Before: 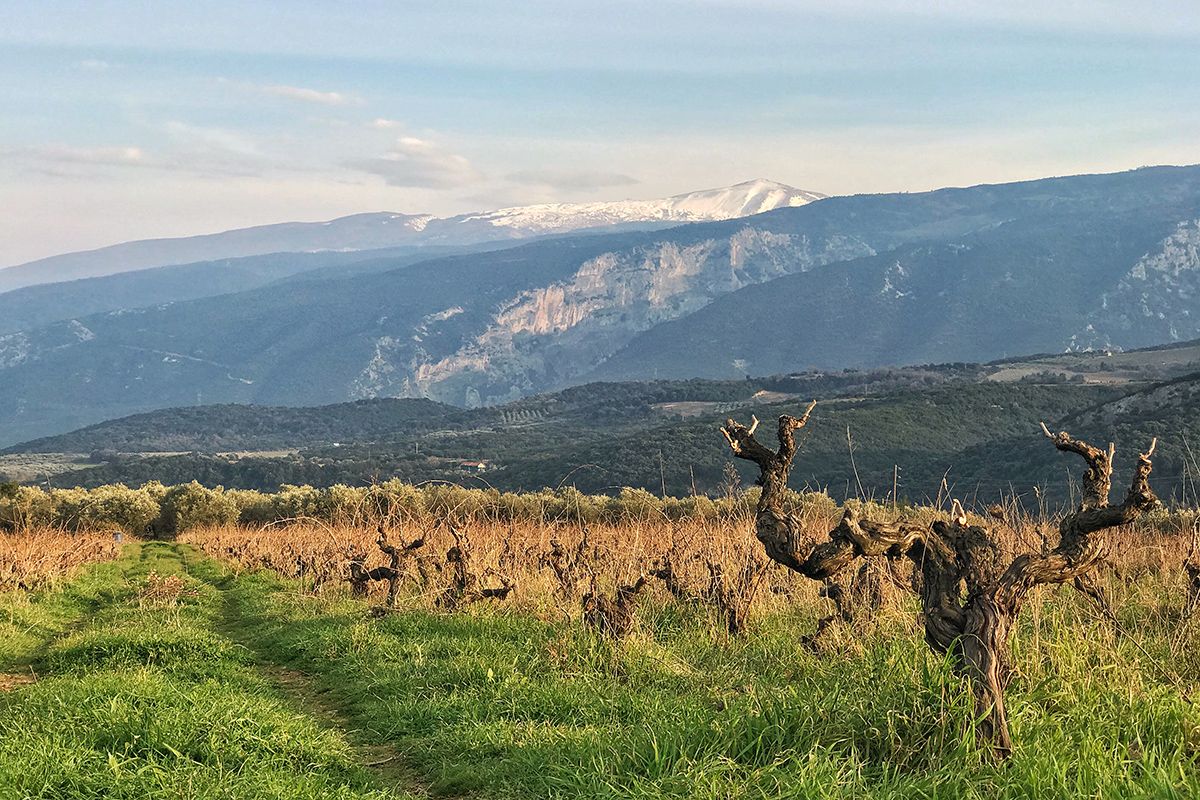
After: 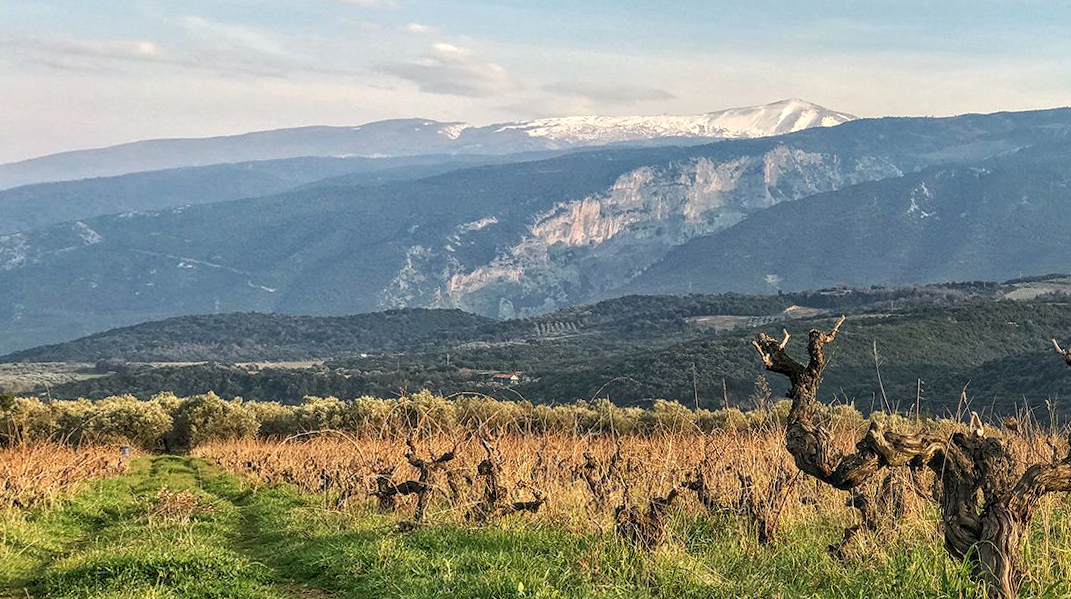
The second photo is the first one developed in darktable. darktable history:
crop: top 7.49%, right 9.717%, bottom 11.943%
exposure: black level correction 0, compensate exposure bias true, compensate highlight preservation false
local contrast: on, module defaults
rotate and perspective: rotation 0.679°, lens shift (horizontal) 0.136, crop left 0.009, crop right 0.991, crop top 0.078, crop bottom 0.95
